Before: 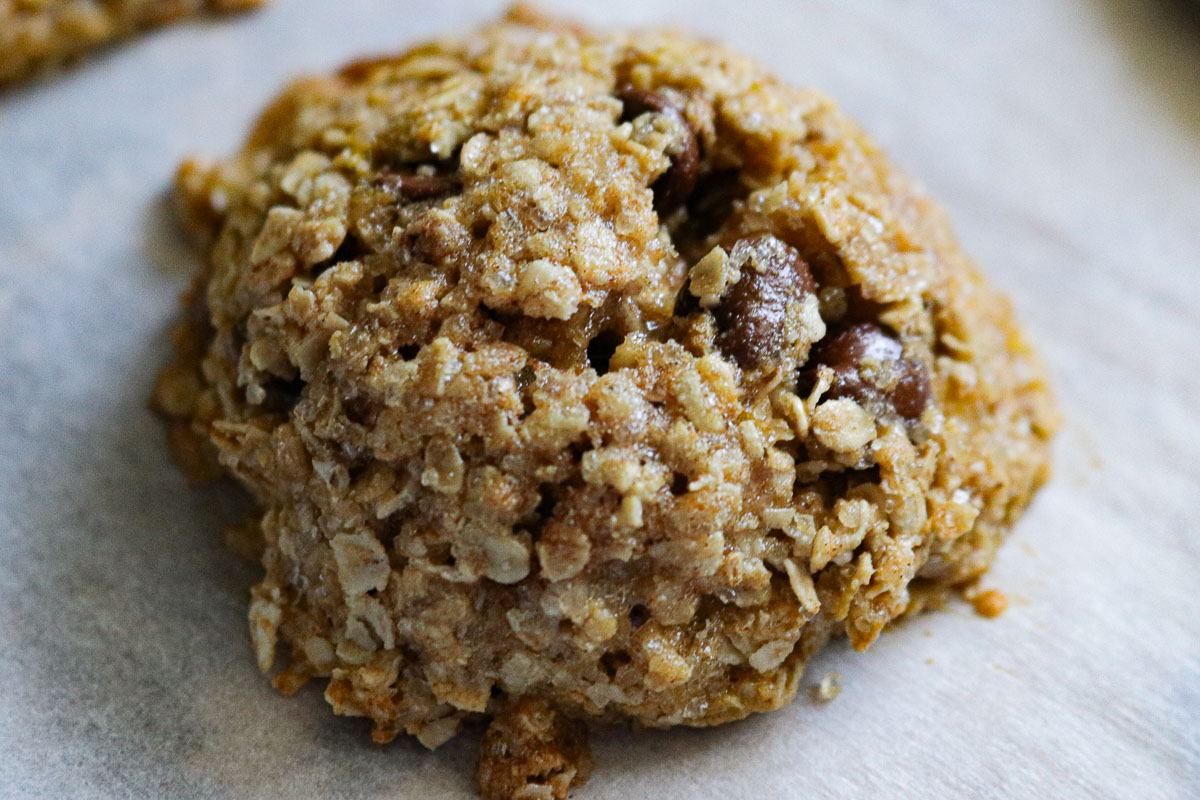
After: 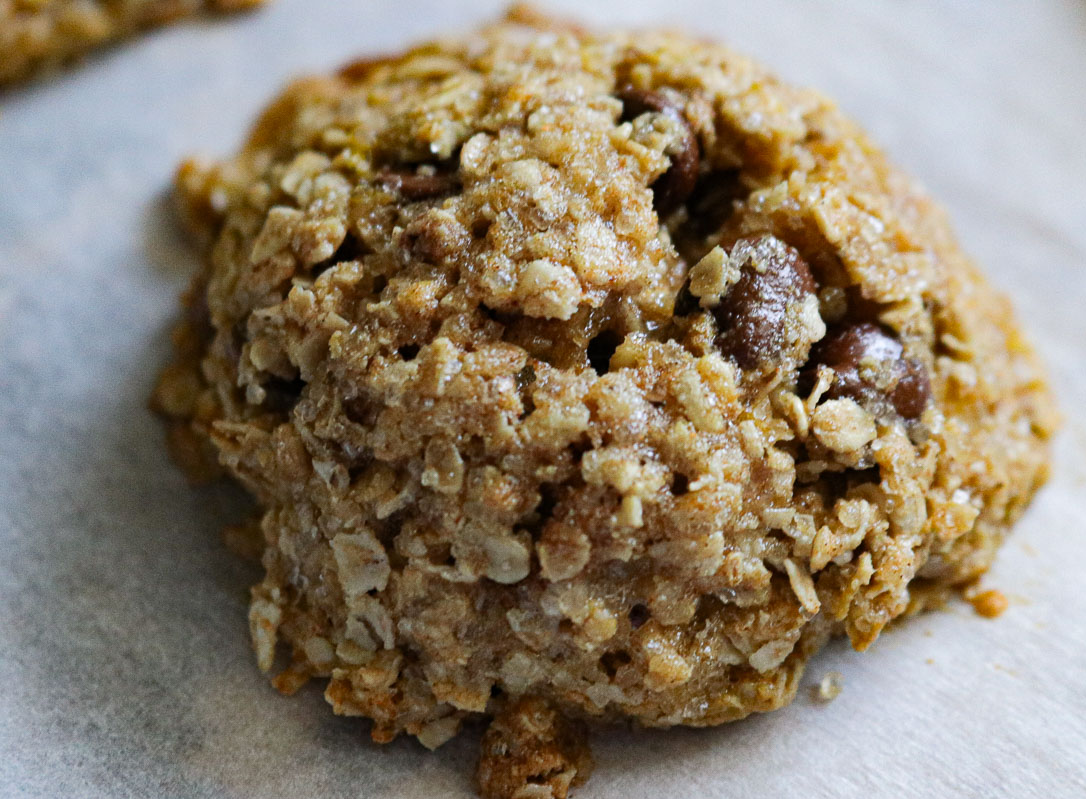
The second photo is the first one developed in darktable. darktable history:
crop: right 9.492%, bottom 0.017%
